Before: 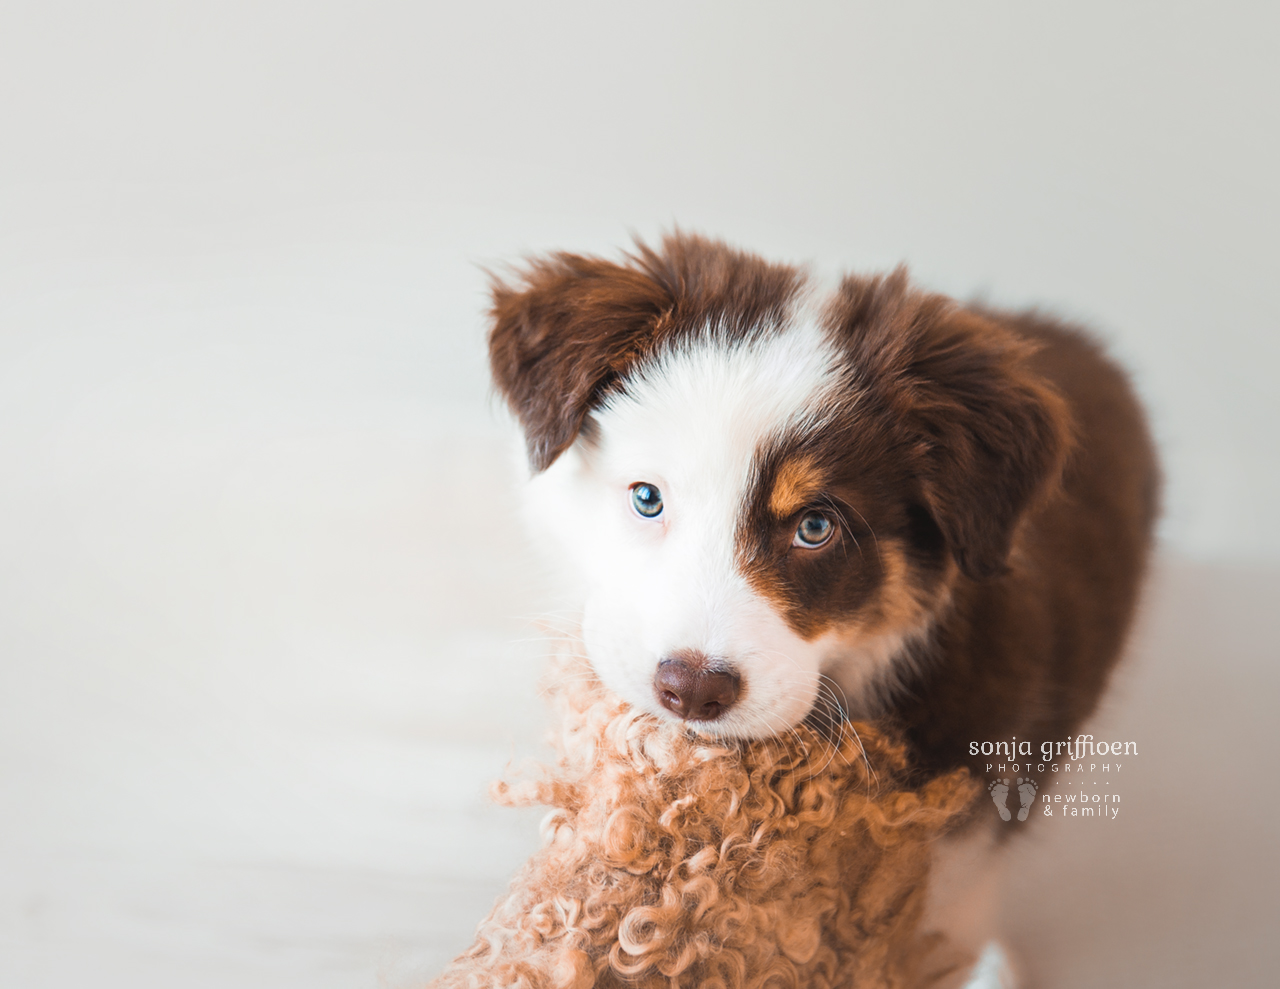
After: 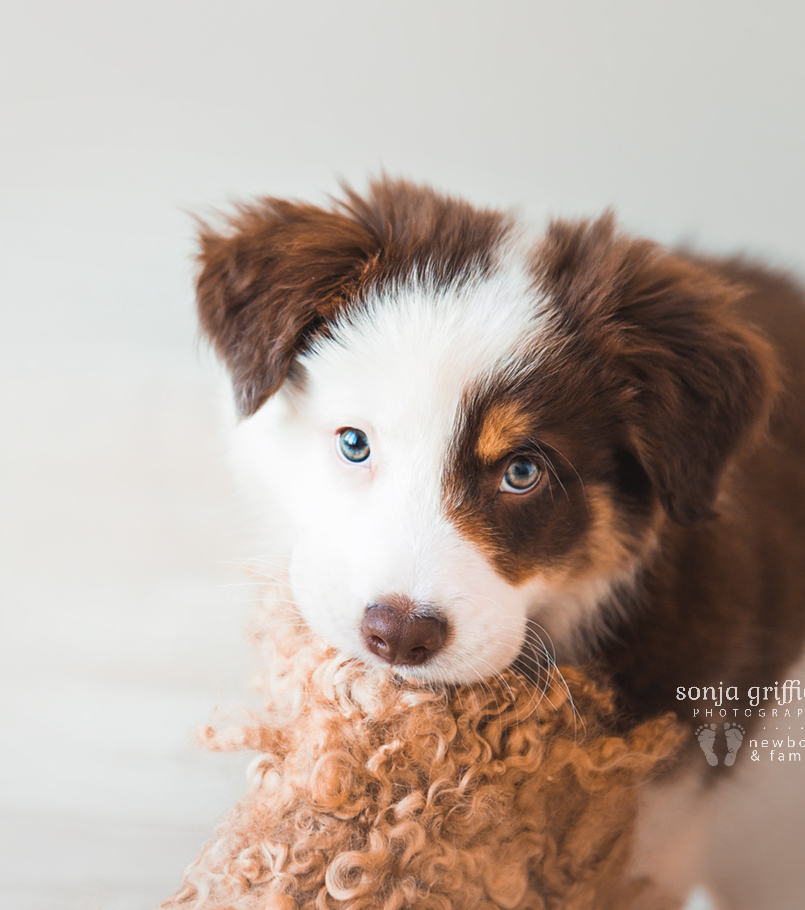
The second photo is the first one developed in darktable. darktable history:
crop and rotate: left 22.908%, top 5.644%, right 14.176%, bottom 2.301%
